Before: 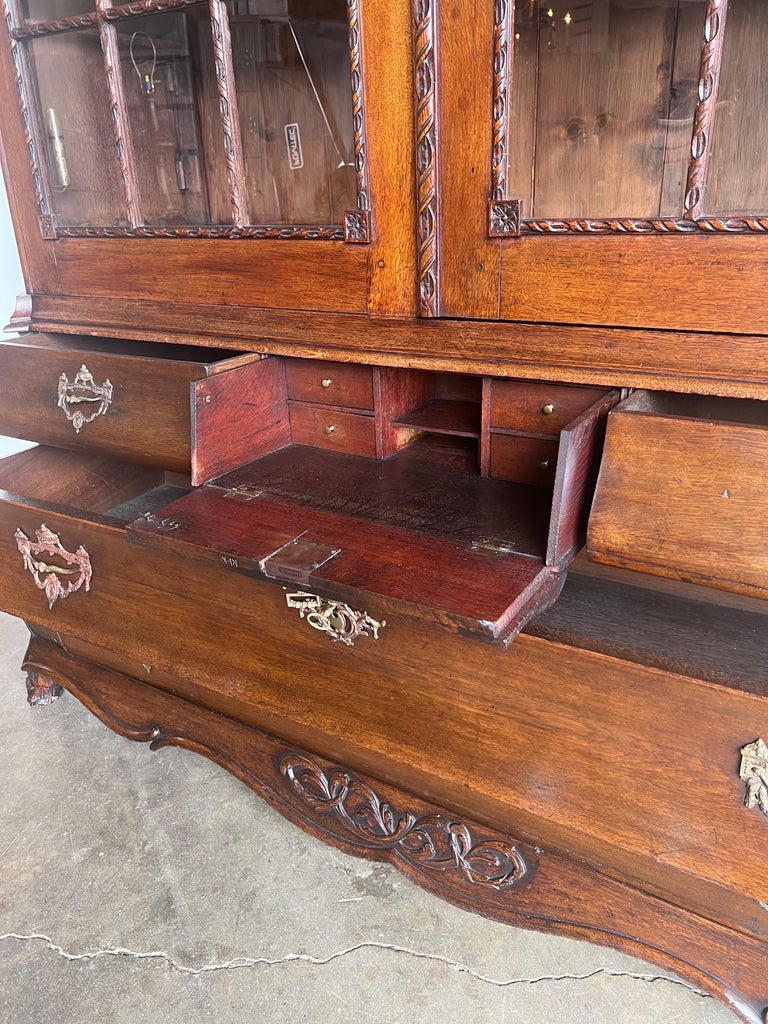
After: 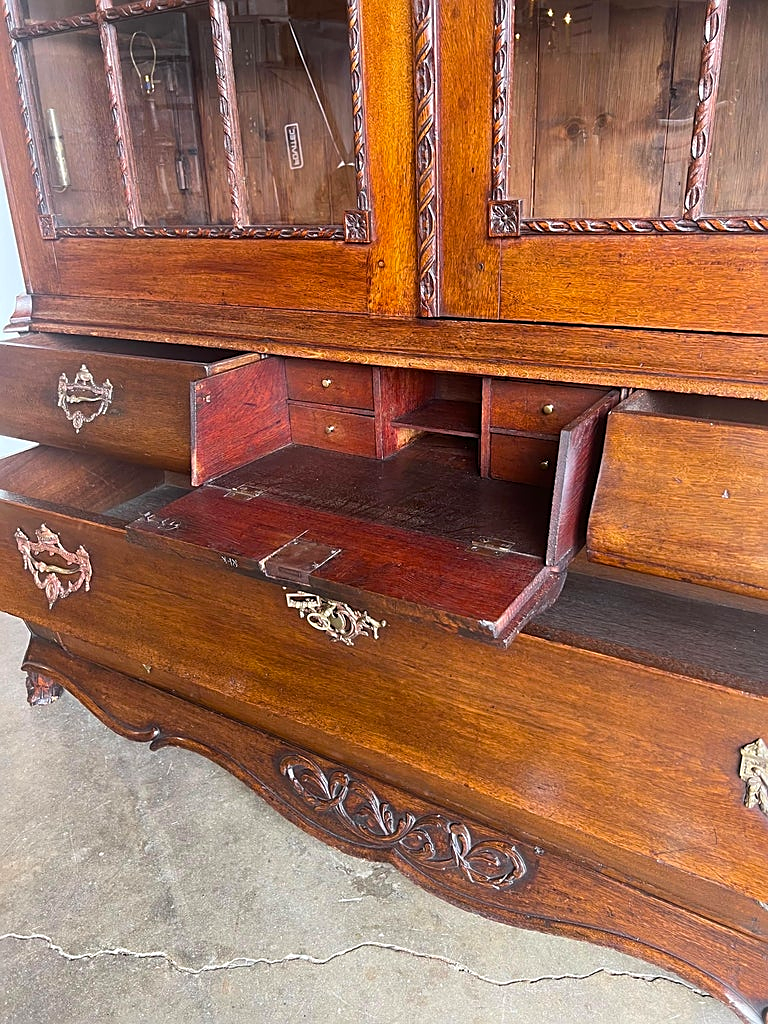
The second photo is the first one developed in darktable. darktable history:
sharpen: amount 0.493
color balance rgb: linear chroma grading › global chroma 0.79%, perceptual saturation grading › global saturation 19.343%
